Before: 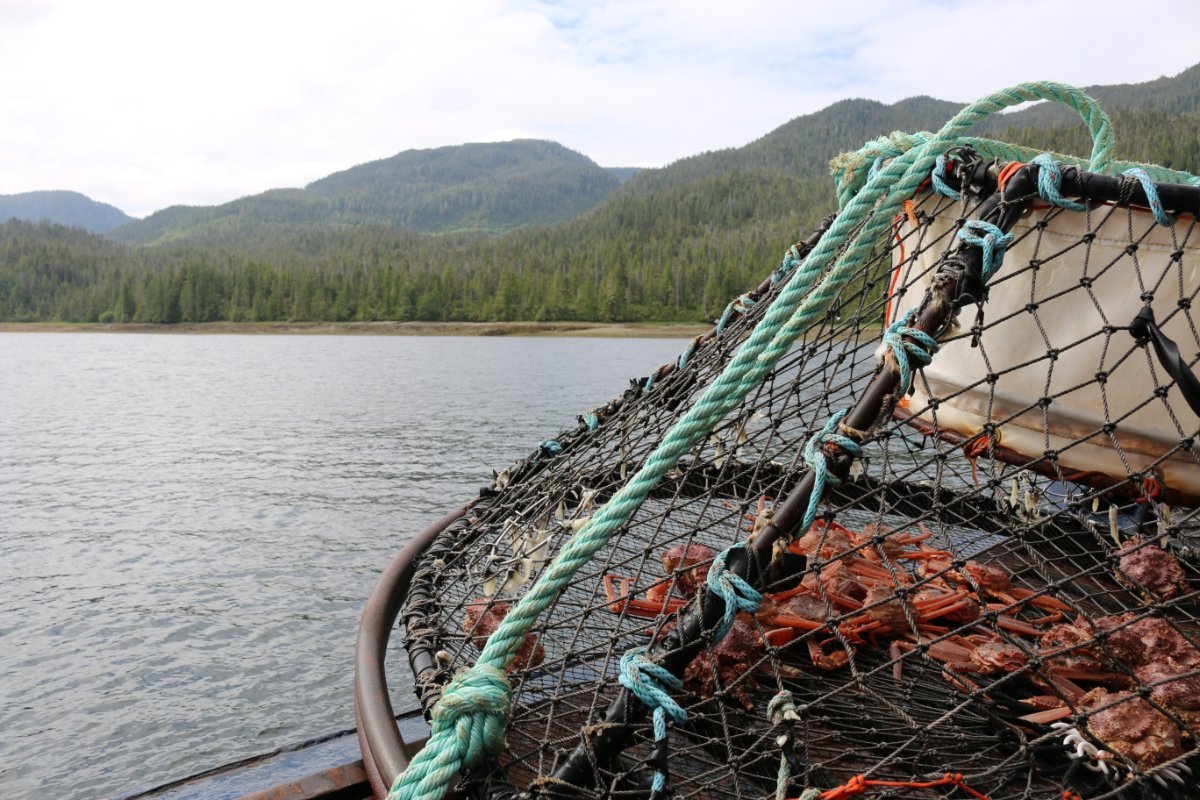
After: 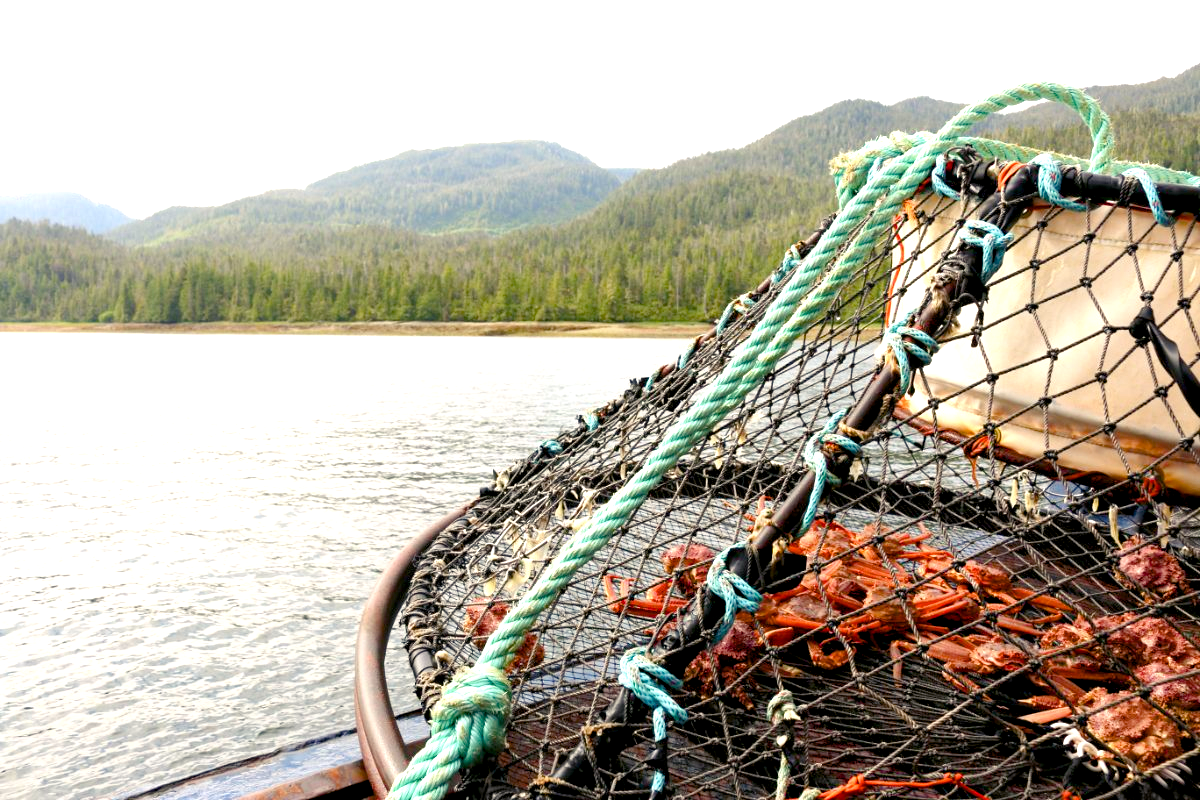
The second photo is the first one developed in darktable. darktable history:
color balance rgb: shadows lift › chroma 3%, shadows lift › hue 280.8°, power › hue 330°, highlights gain › chroma 3%, highlights gain › hue 75.6°, global offset › luminance -1%, perceptual saturation grading › global saturation 20%, perceptual saturation grading › highlights -25%, perceptual saturation grading › shadows 50%, global vibrance 20%
exposure: black level correction 0, exposure 1.2 EV, compensate exposure bias true, compensate highlight preservation false
